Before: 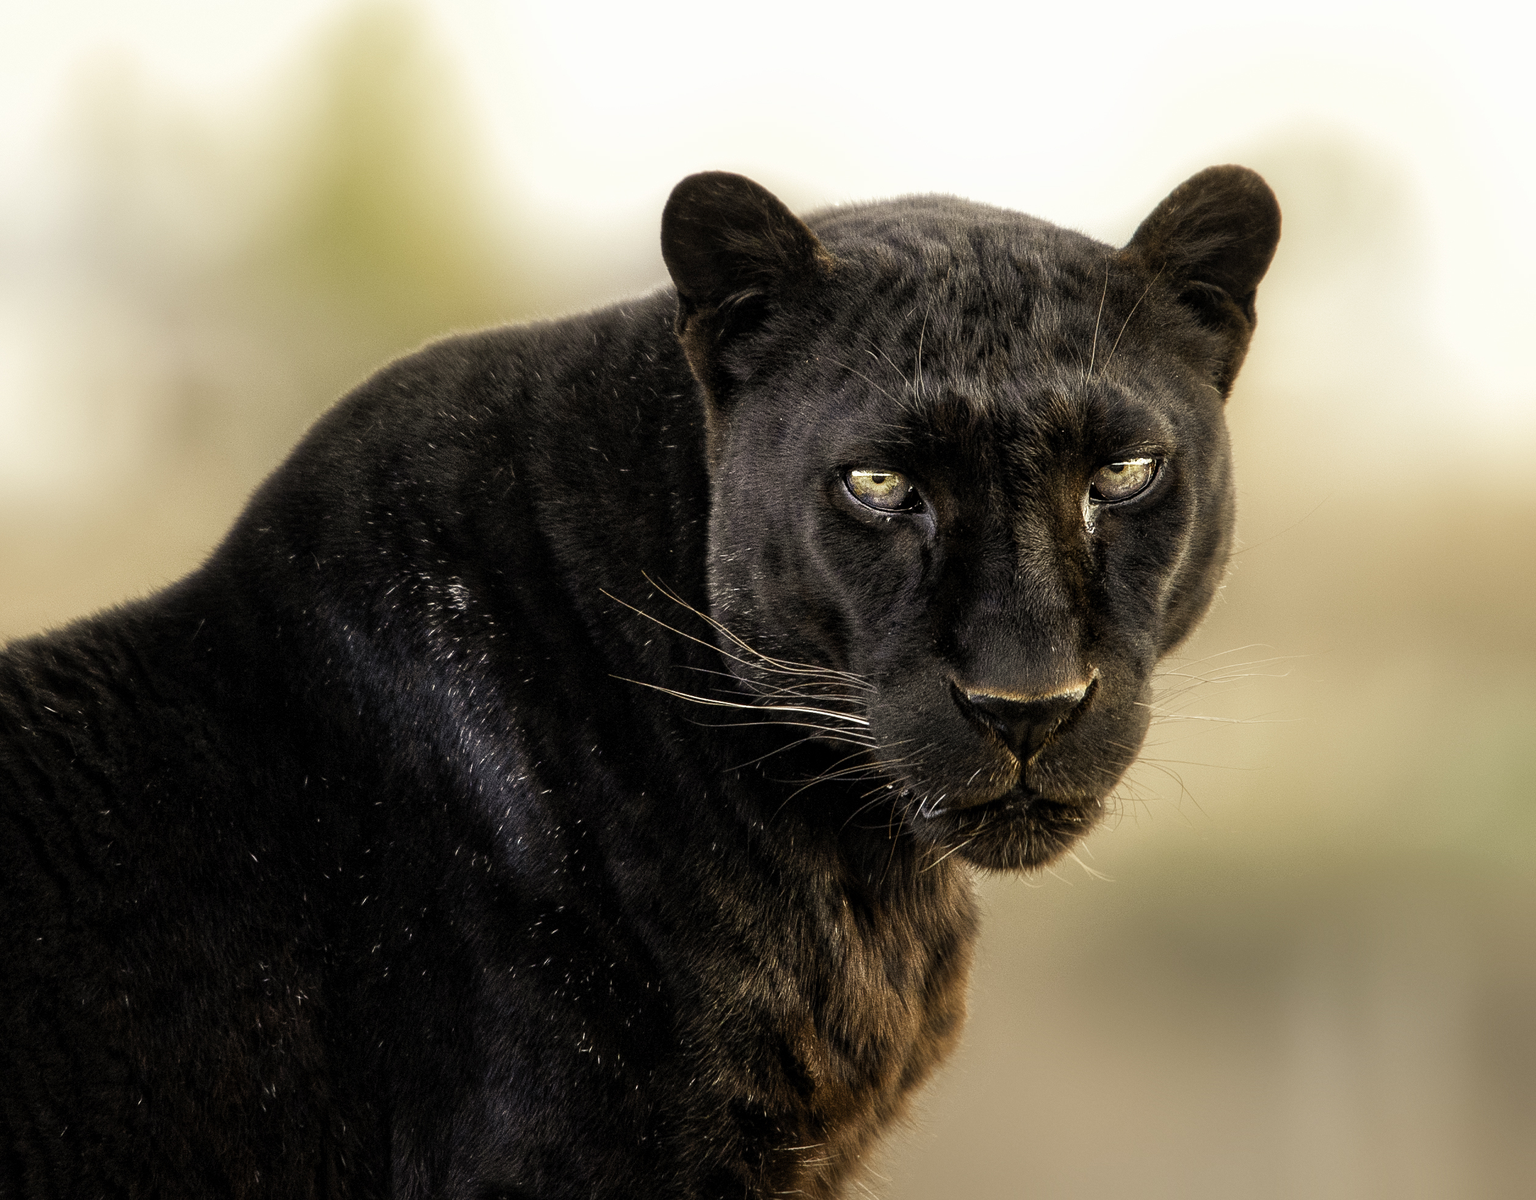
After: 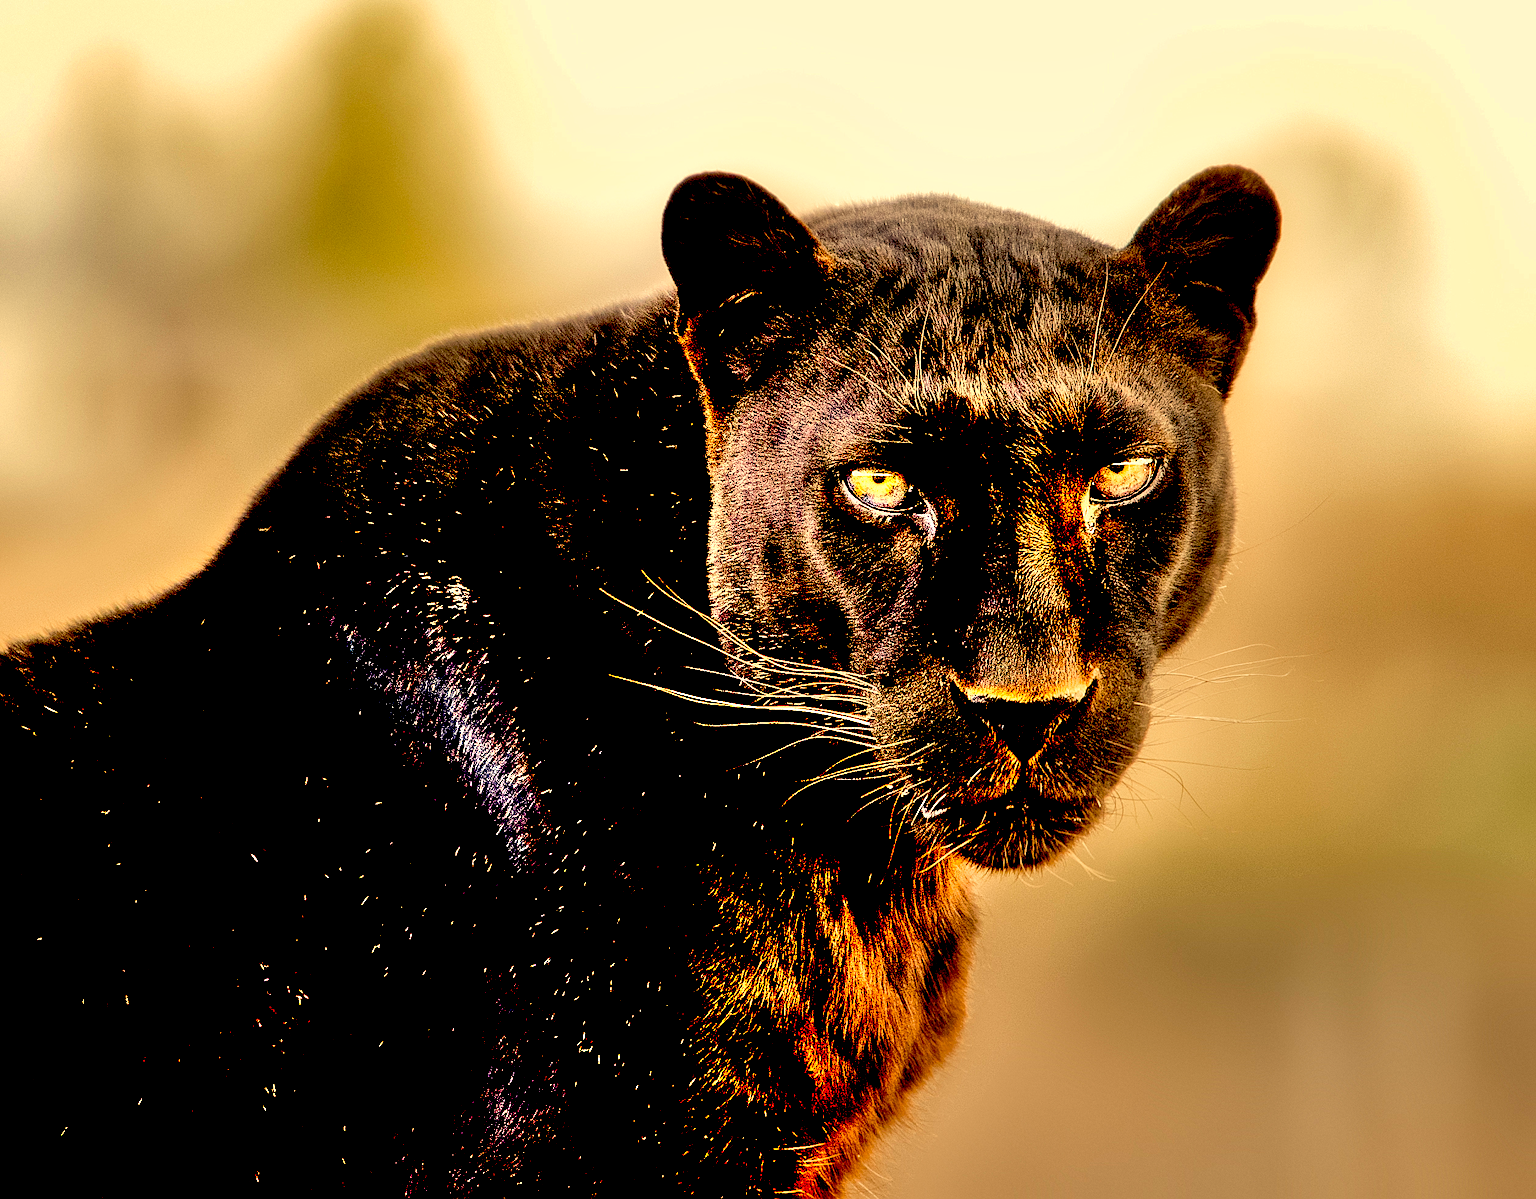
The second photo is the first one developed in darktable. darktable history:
sharpen: on, module defaults
color correction: highlights a* 2.72, highlights b* 22.8
exposure: black level correction 0.056, compensate highlight preservation false
shadows and highlights: white point adjustment 0.1, highlights -70, soften with gaussian
